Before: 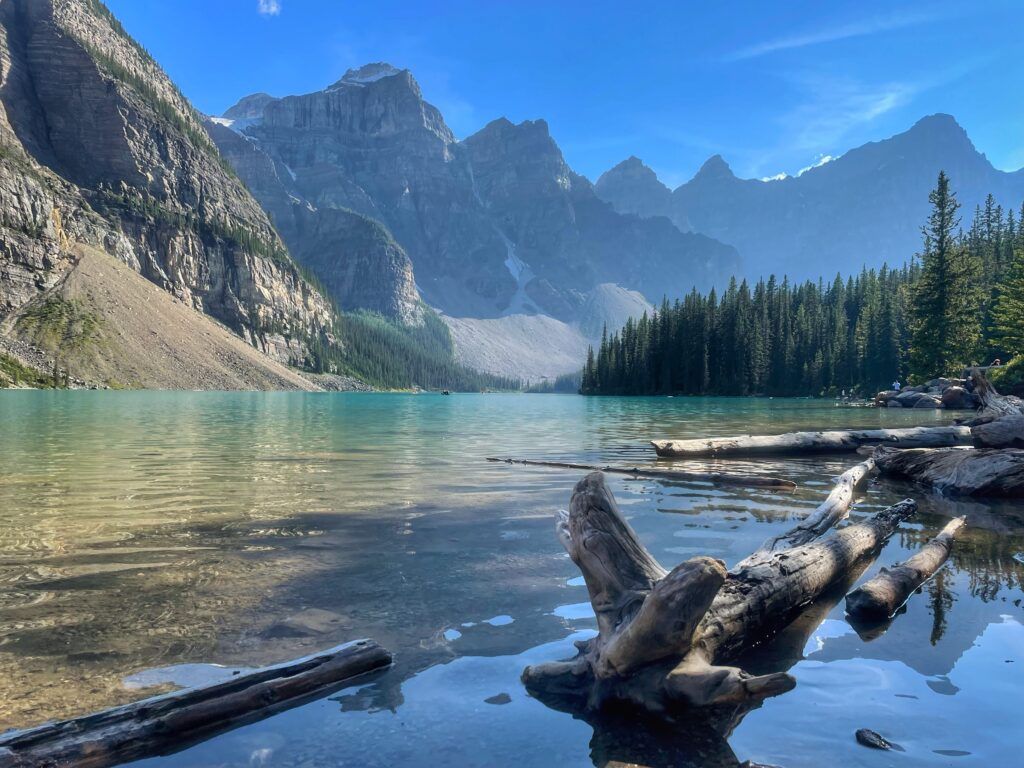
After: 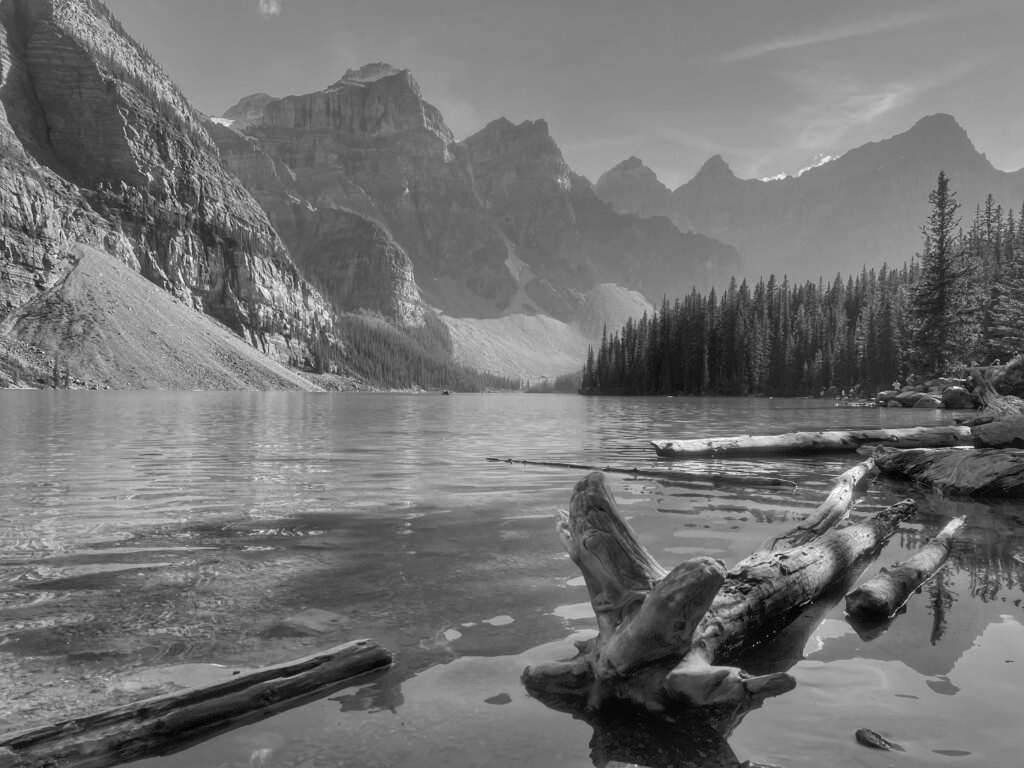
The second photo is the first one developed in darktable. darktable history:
monochrome: on, module defaults
shadows and highlights: on, module defaults
